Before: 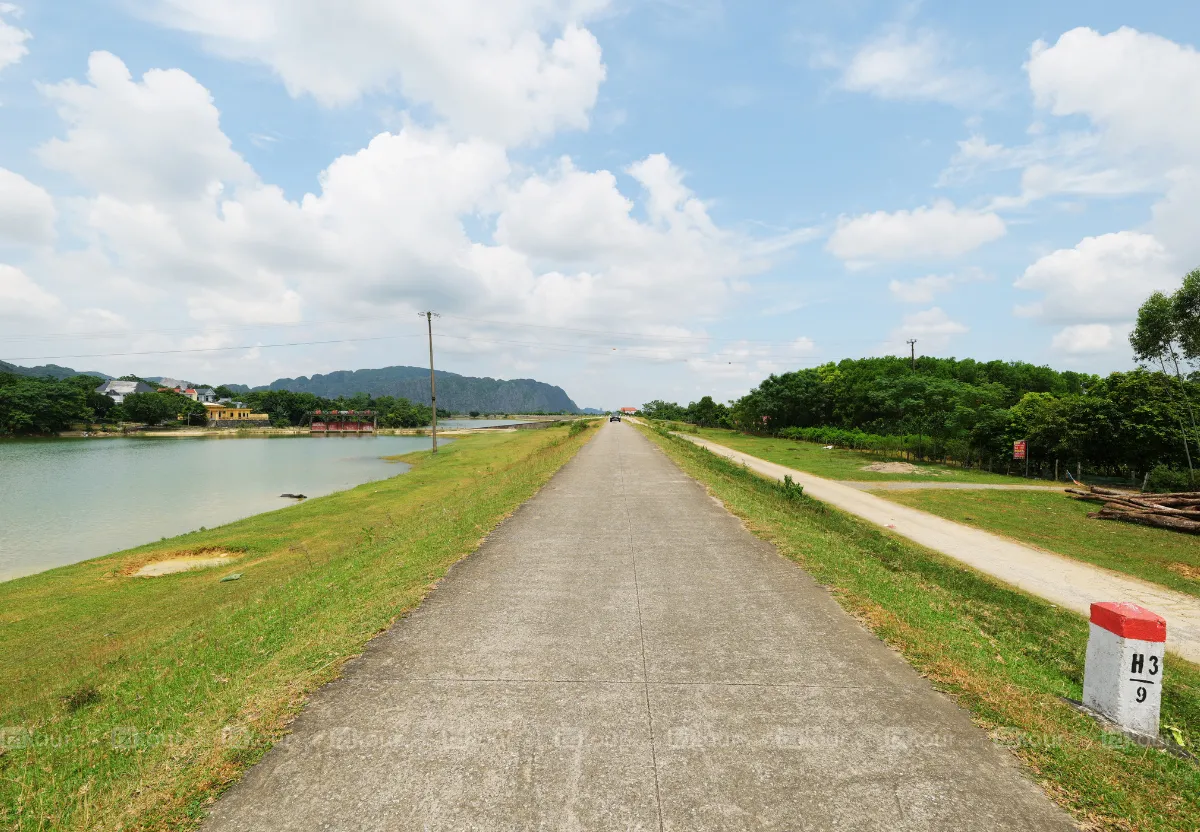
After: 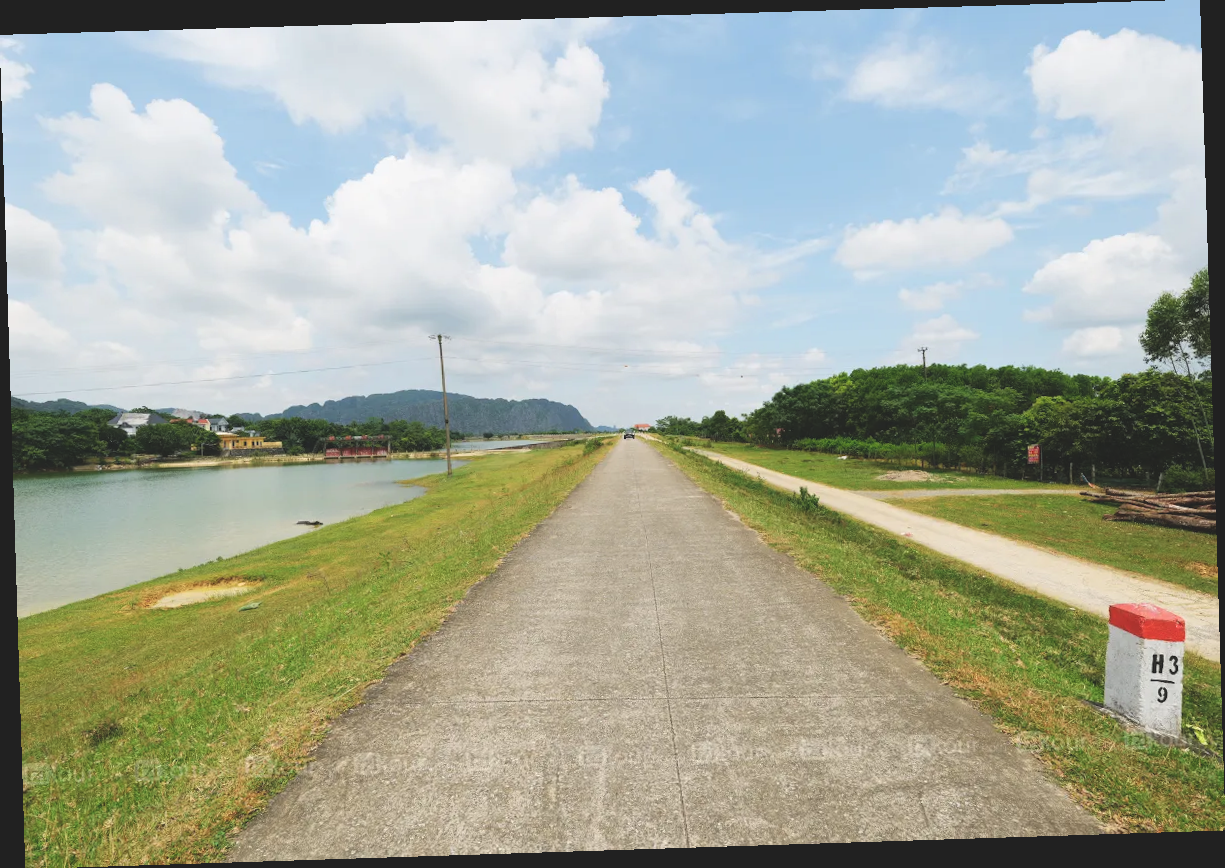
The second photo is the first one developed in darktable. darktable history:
rotate and perspective: rotation -1.77°, lens shift (horizontal) 0.004, automatic cropping off
exposure: black level correction -0.015, compensate highlight preservation false
tone equalizer: on, module defaults
